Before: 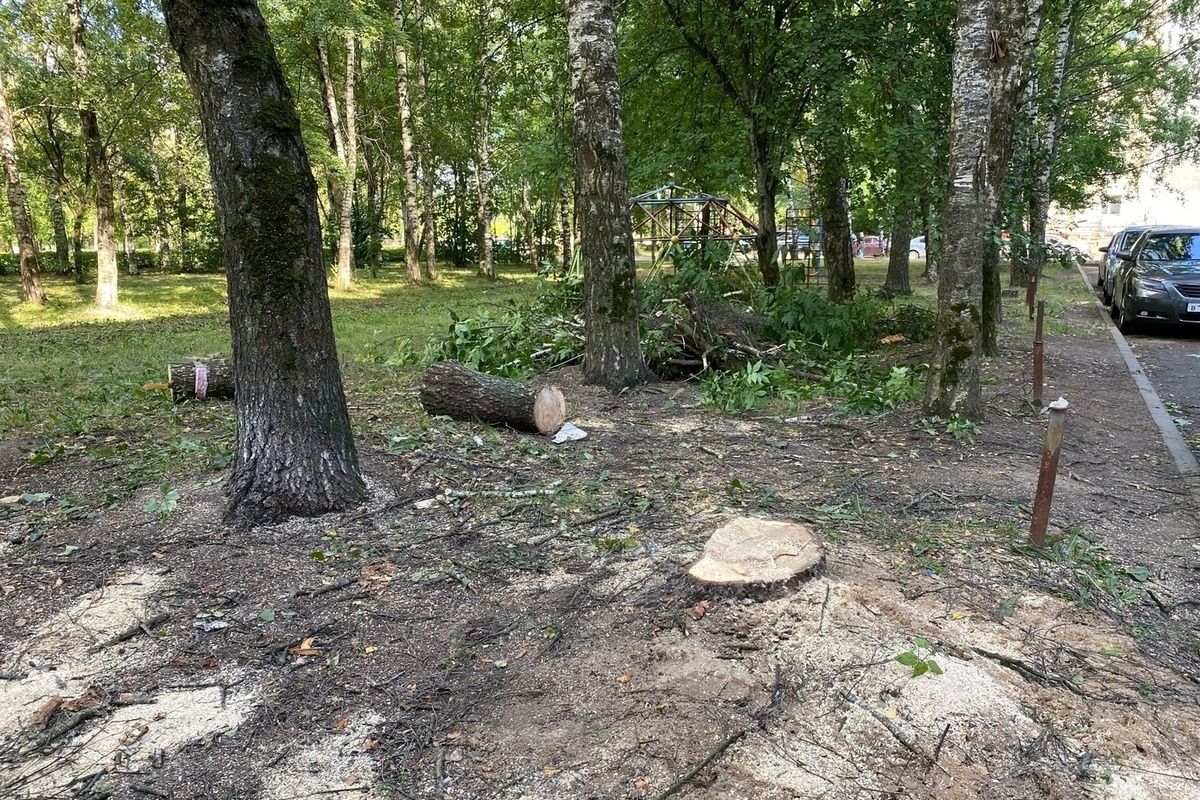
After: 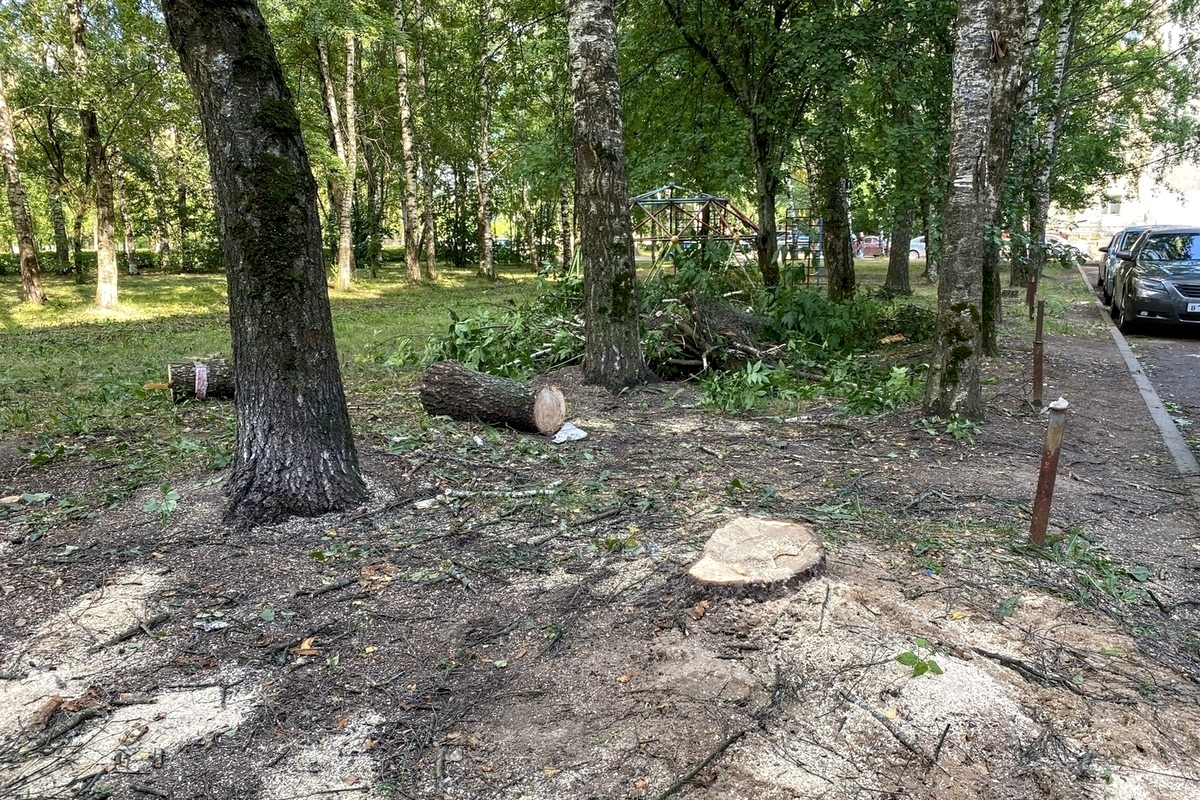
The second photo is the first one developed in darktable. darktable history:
local contrast: on, module defaults
sharpen: radius 5.325, amount 0.312, threshold 26.433
